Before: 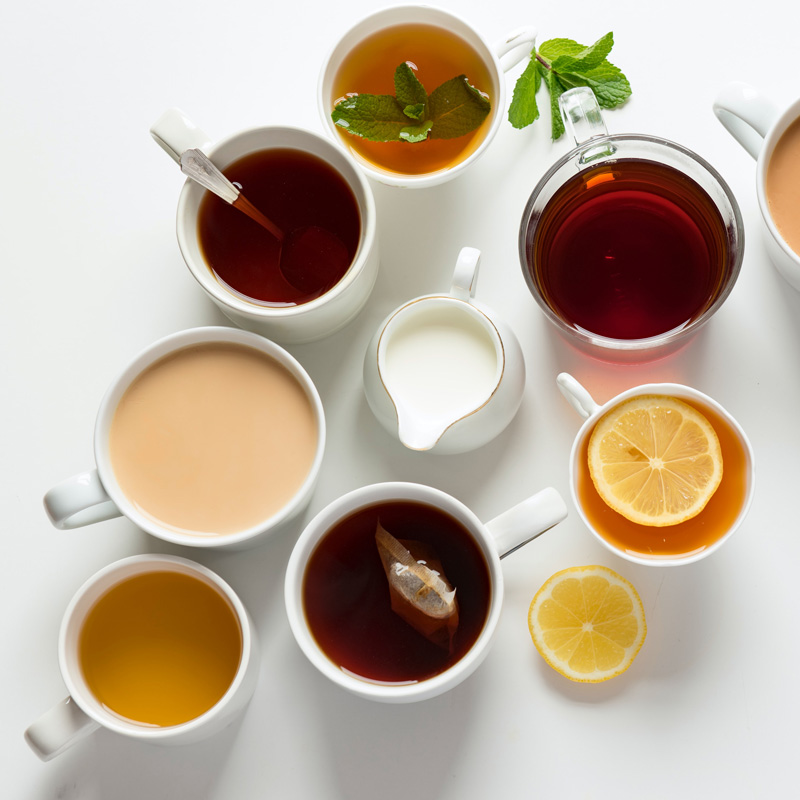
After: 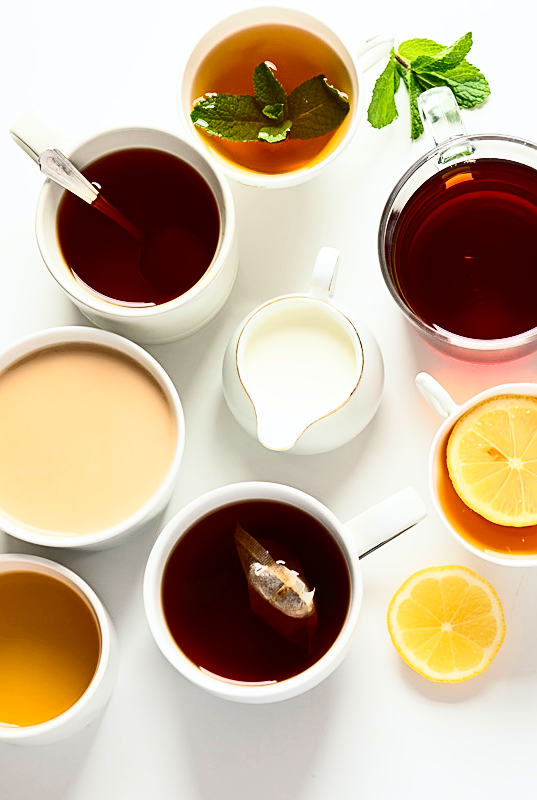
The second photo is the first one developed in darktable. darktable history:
contrast brightness saturation: contrast 0.401, brightness 0.106, saturation 0.212
crop and rotate: left 17.684%, right 15.1%
sharpen: amount 0.466
